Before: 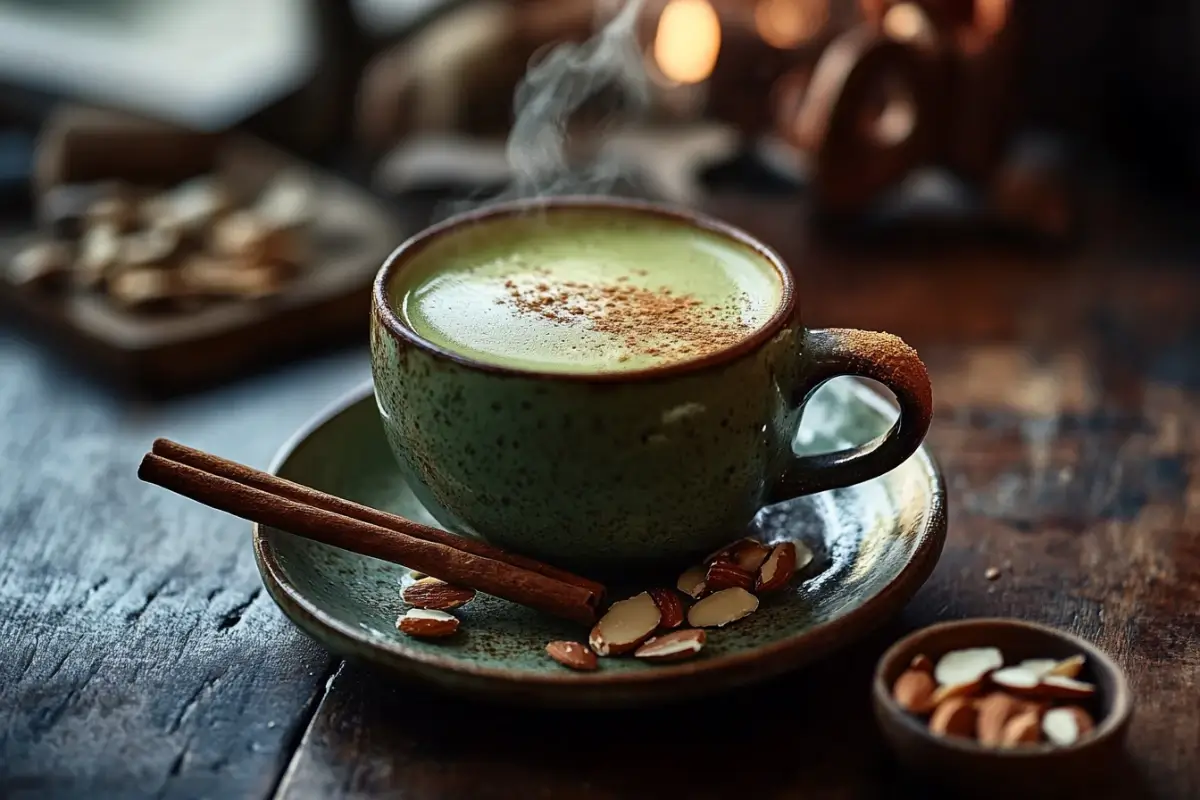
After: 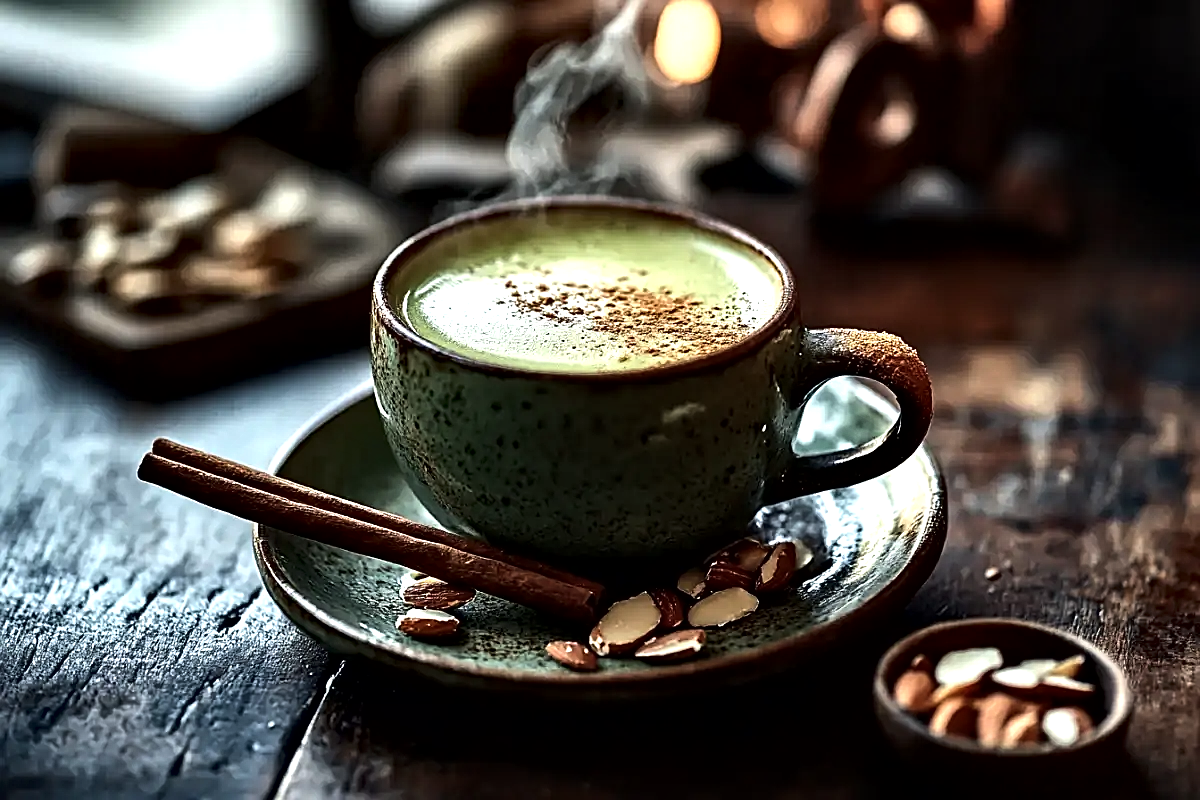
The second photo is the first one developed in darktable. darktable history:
local contrast: mode bilateral grid, contrast 28, coarseness 15, detail 116%, midtone range 0.2
shadows and highlights: shadows 24.39, highlights -76.77, soften with gaussian
tone equalizer: -8 EV -0.755 EV, -7 EV -0.68 EV, -6 EV -0.609 EV, -5 EV -0.382 EV, -3 EV 0.401 EV, -2 EV 0.6 EV, -1 EV 0.682 EV, +0 EV 0.746 EV, edges refinement/feathering 500, mask exposure compensation -1.57 EV, preserve details no
sharpen: amount 0.49
contrast equalizer: octaves 7, y [[0.546, 0.552, 0.554, 0.554, 0.552, 0.546], [0.5 ×6], [0.5 ×6], [0 ×6], [0 ×6]]
